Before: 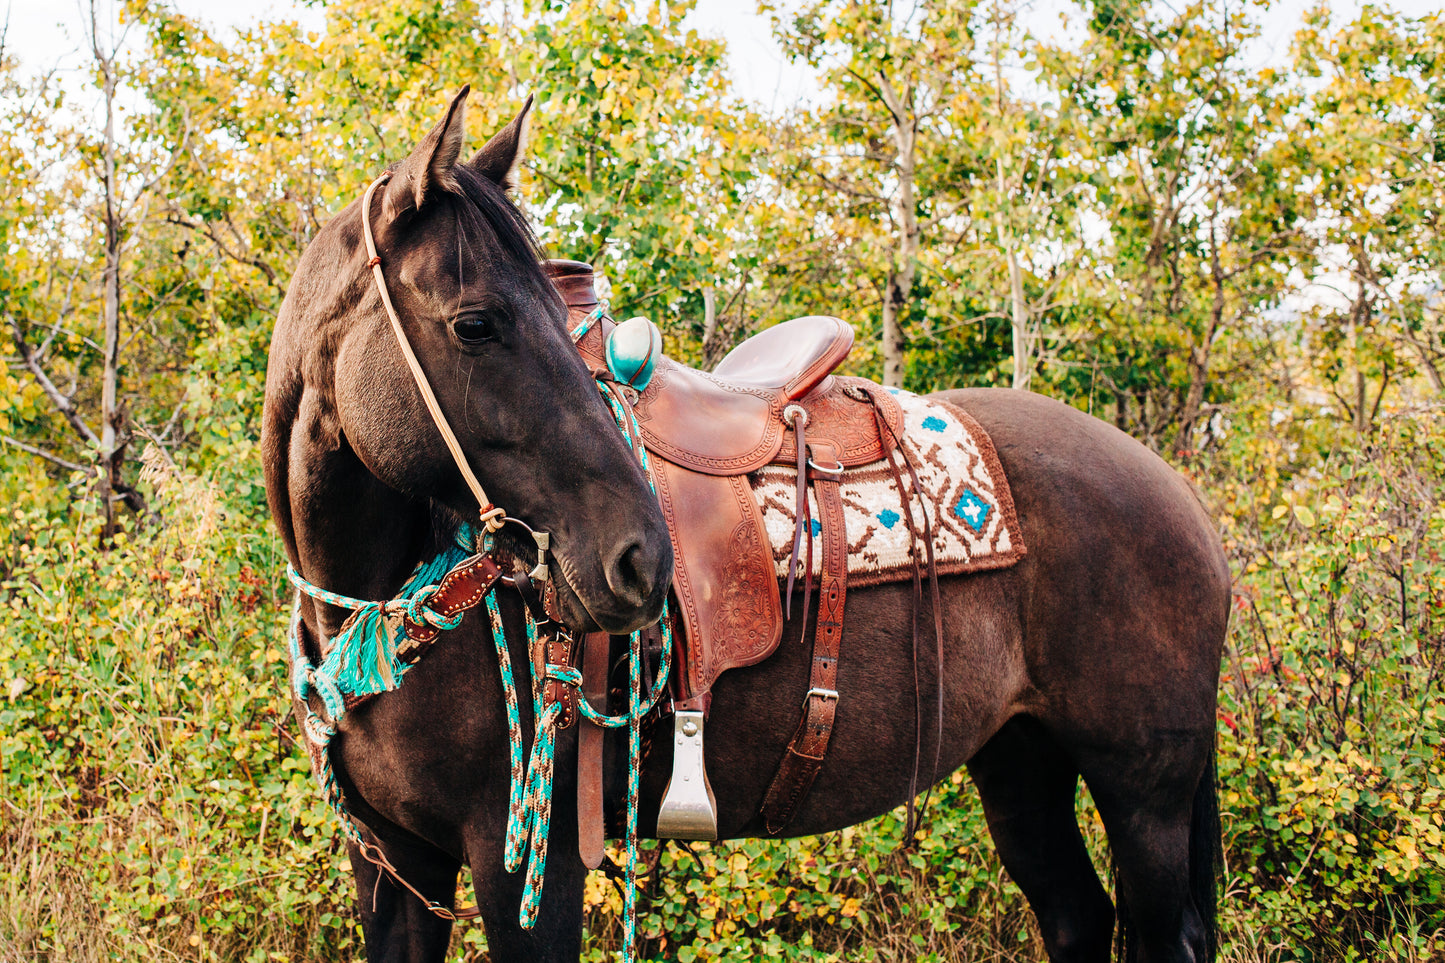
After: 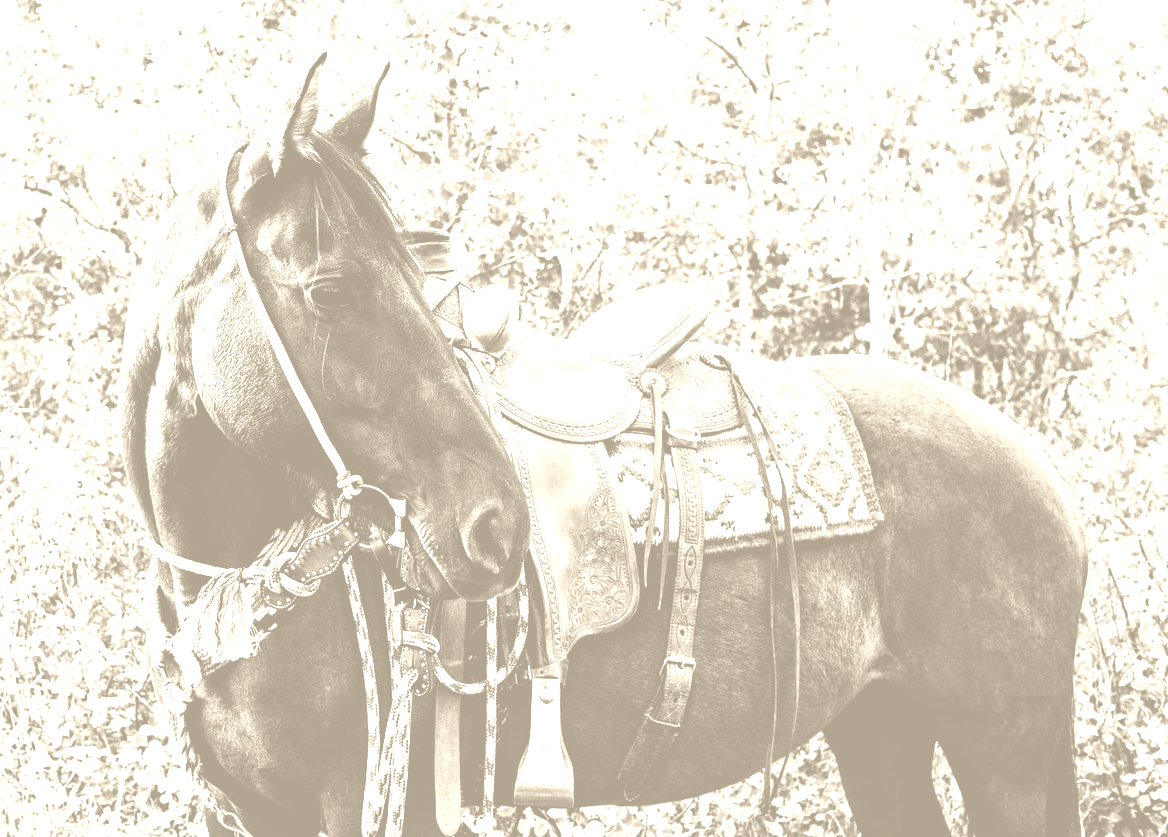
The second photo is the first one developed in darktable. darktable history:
white balance: red 1.127, blue 0.943
colorize: hue 36°, saturation 71%, lightness 80.79%
sharpen: radius 5.325, amount 0.312, threshold 26.433
tone equalizer: -8 EV -0.417 EV, -7 EV -0.389 EV, -6 EV -0.333 EV, -5 EV -0.222 EV, -3 EV 0.222 EV, -2 EV 0.333 EV, -1 EV 0.389 EV, +0 EV 0.417 EV, edges refinement/feathering 500, mask exposure compensation -1.57 EV, preserve details no
contrast brightness saturation: contrast 0.07, brightness -0.14, saturation 0.11
crop: left 9.929%, top 3.475%, right 9.188%, bottom 9.529%
tone curve: curves: ch0 [(0, 0) (0.003, 0.003) (0.011, 0.012) (0.025, 0.023) (0.044, 0.04) (0.069, 0.056) (0.1, 0.082) (0.136, 0.107) (0.177, 0.144) (0.224, 0.186) (0.277, 0.237) (0.335, 0.297) (0.399, 0.37) (0.468, 0.465) (0.543, 0.567) (0.623, 0.68) (0.709, 0.782) (0.801, 0.86) (0.898, 0.924) (1, 1)], preserve colors none
local contrast: mode bilateral grid, contrast 20, coarseness 20, detail 150%, midtone range 0.2
